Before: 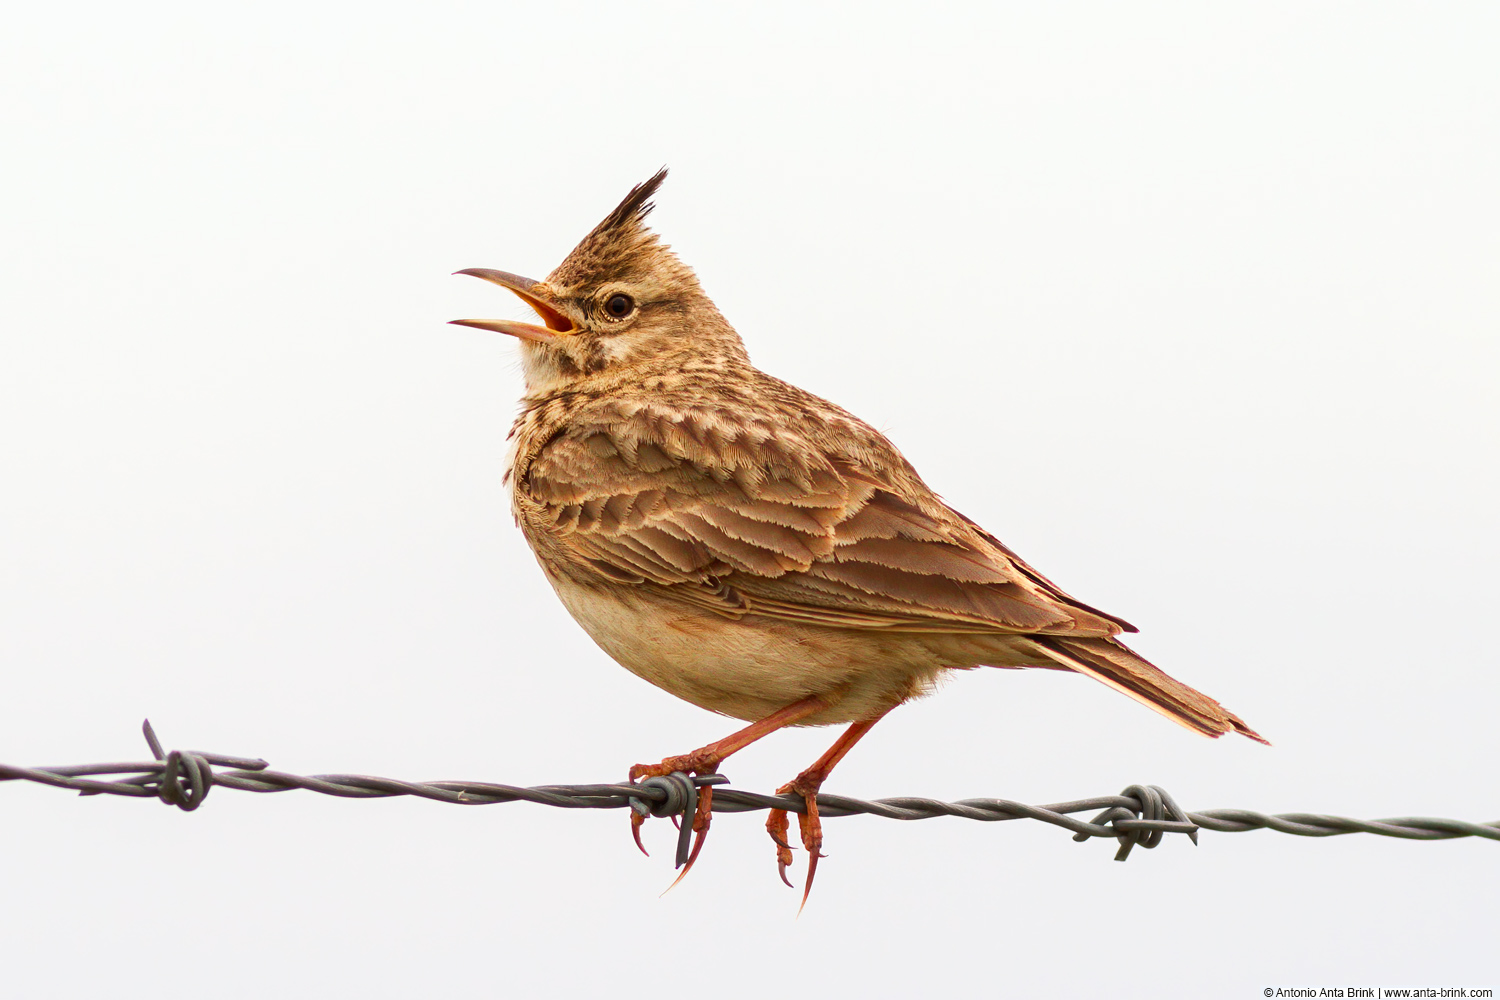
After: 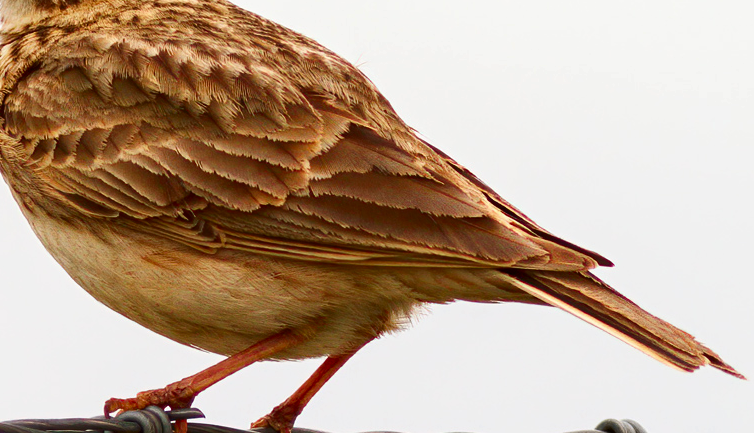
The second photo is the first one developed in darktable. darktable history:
crop: left 35.03%, top 36.625%, right 14.663%, bottom 20.057%
contrast brightness saturation: contrast 0.07, brightness -0.13, saturation 0.06
rotate and perspective: automatic cropping original format, crop left 0, crop top 0
